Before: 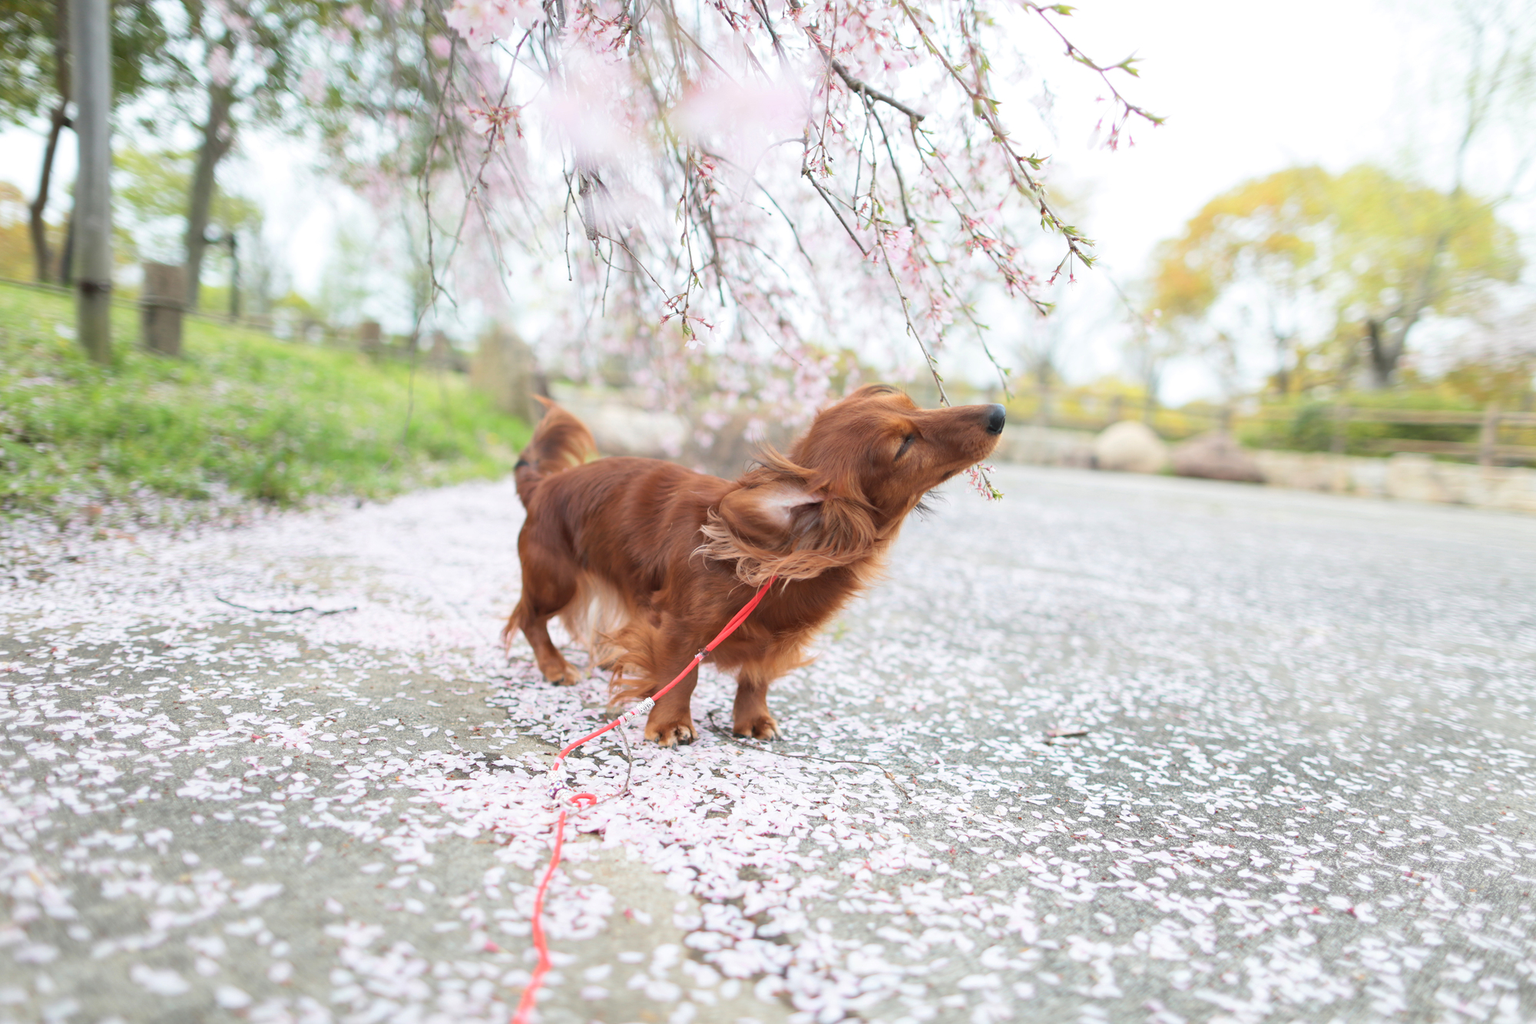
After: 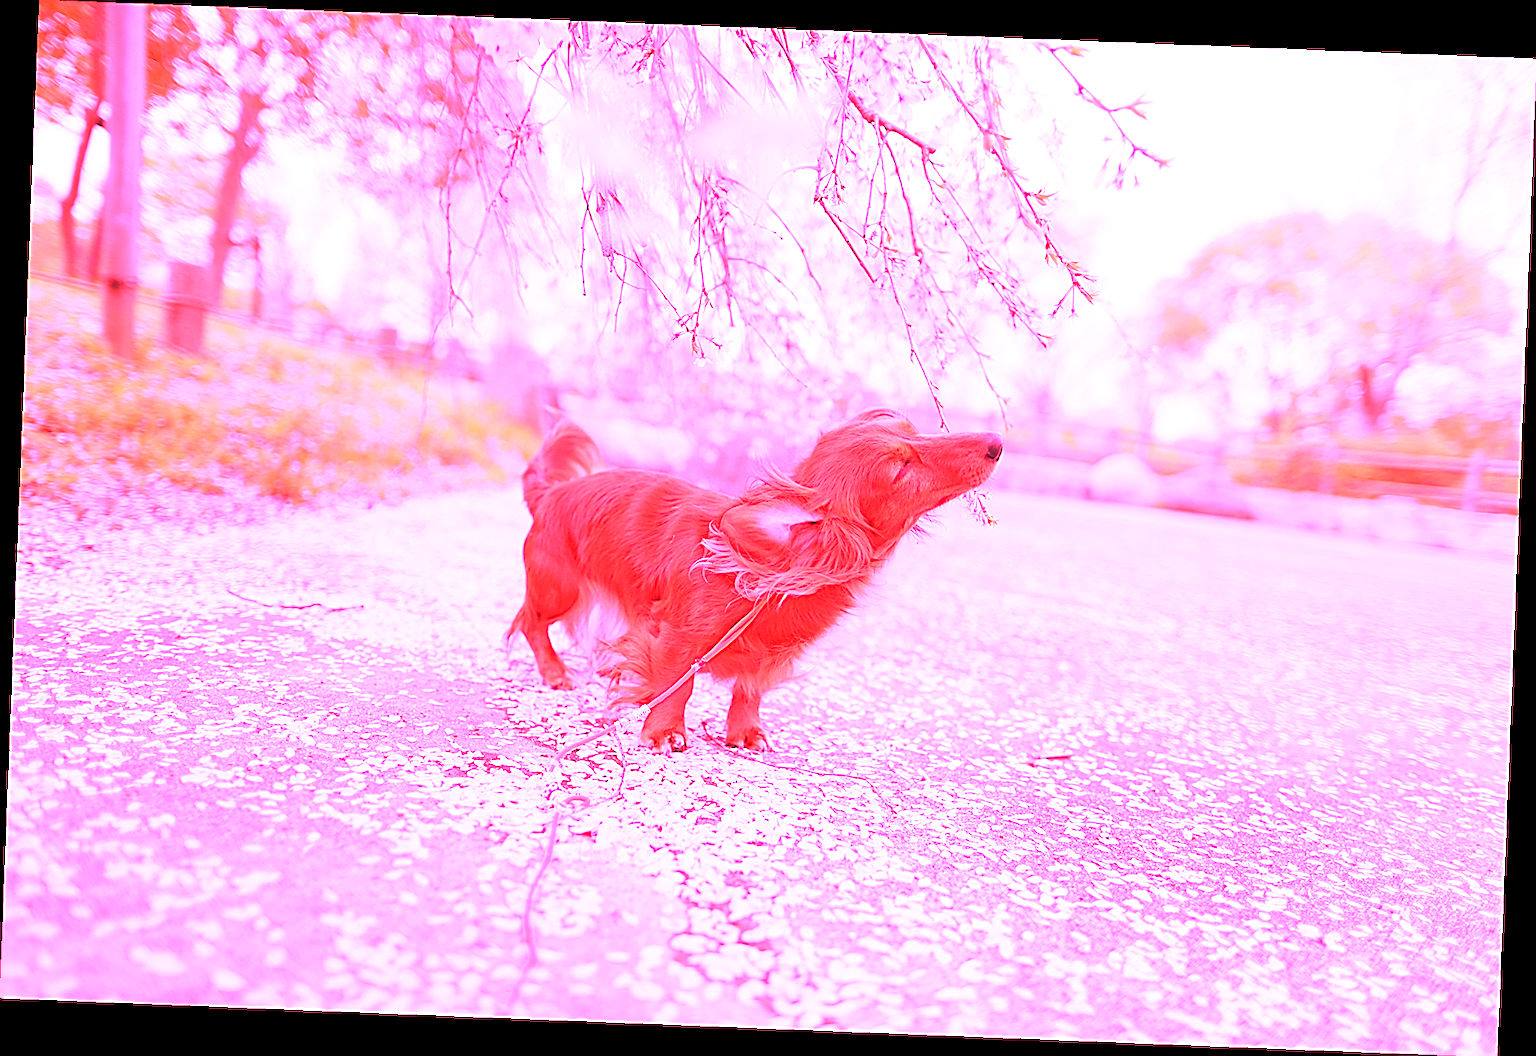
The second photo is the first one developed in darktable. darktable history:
white balance: red 4.26, blue 1.802
rotate and perspective: rotation 2.27°, automatic cropping off
sharpen: on, module defaults
